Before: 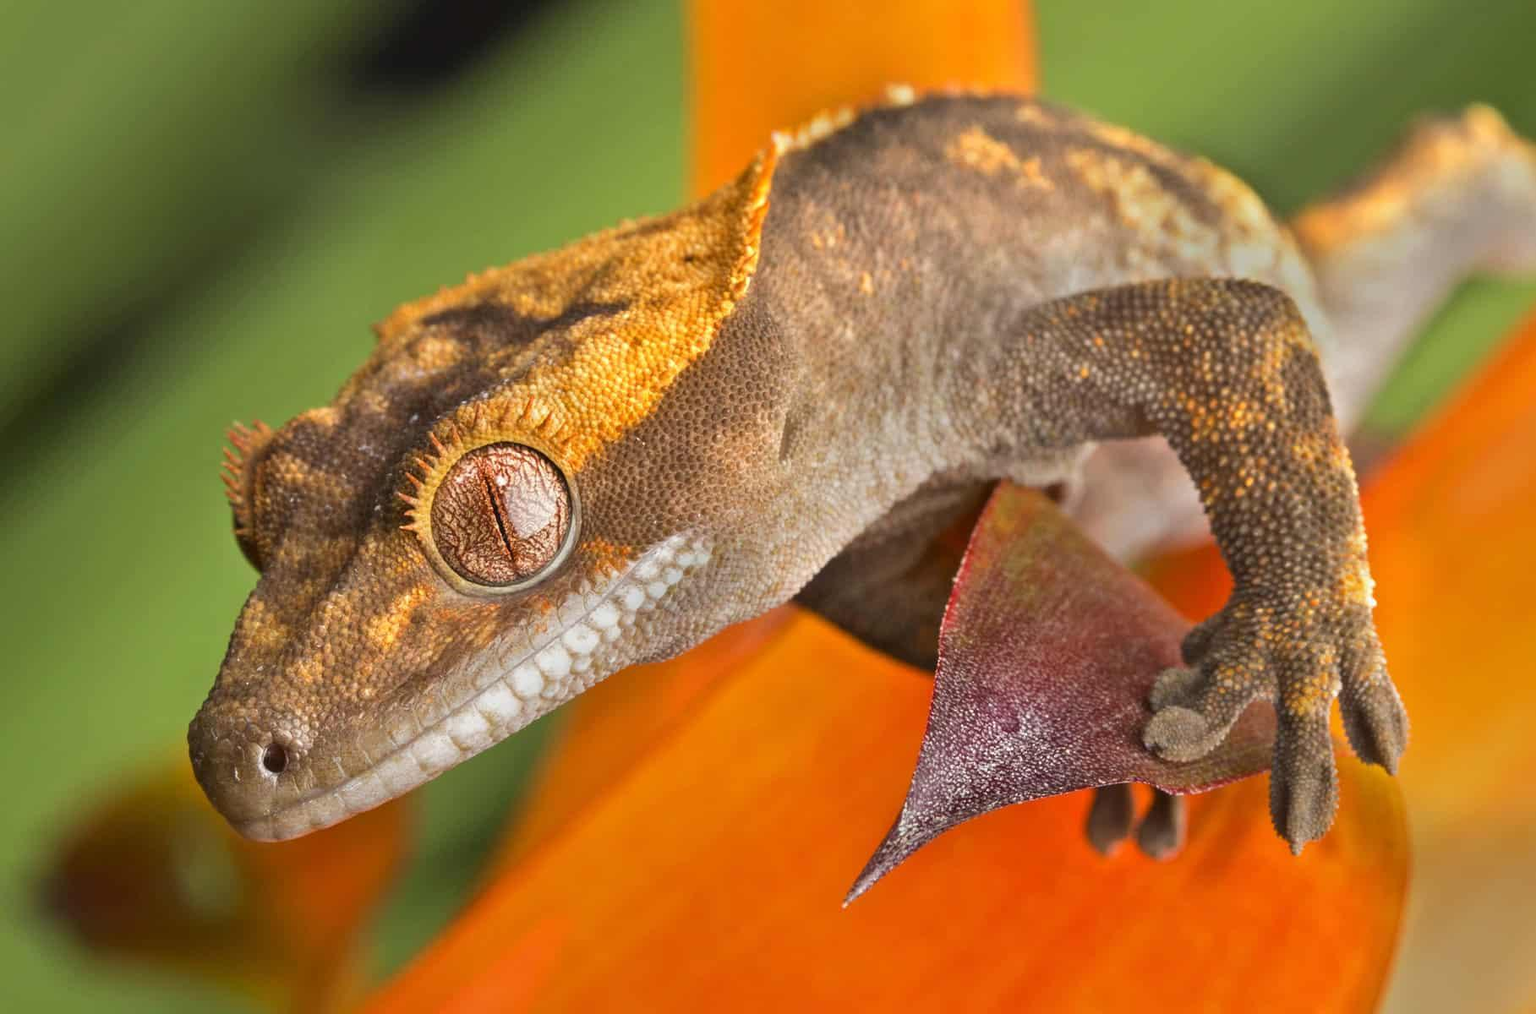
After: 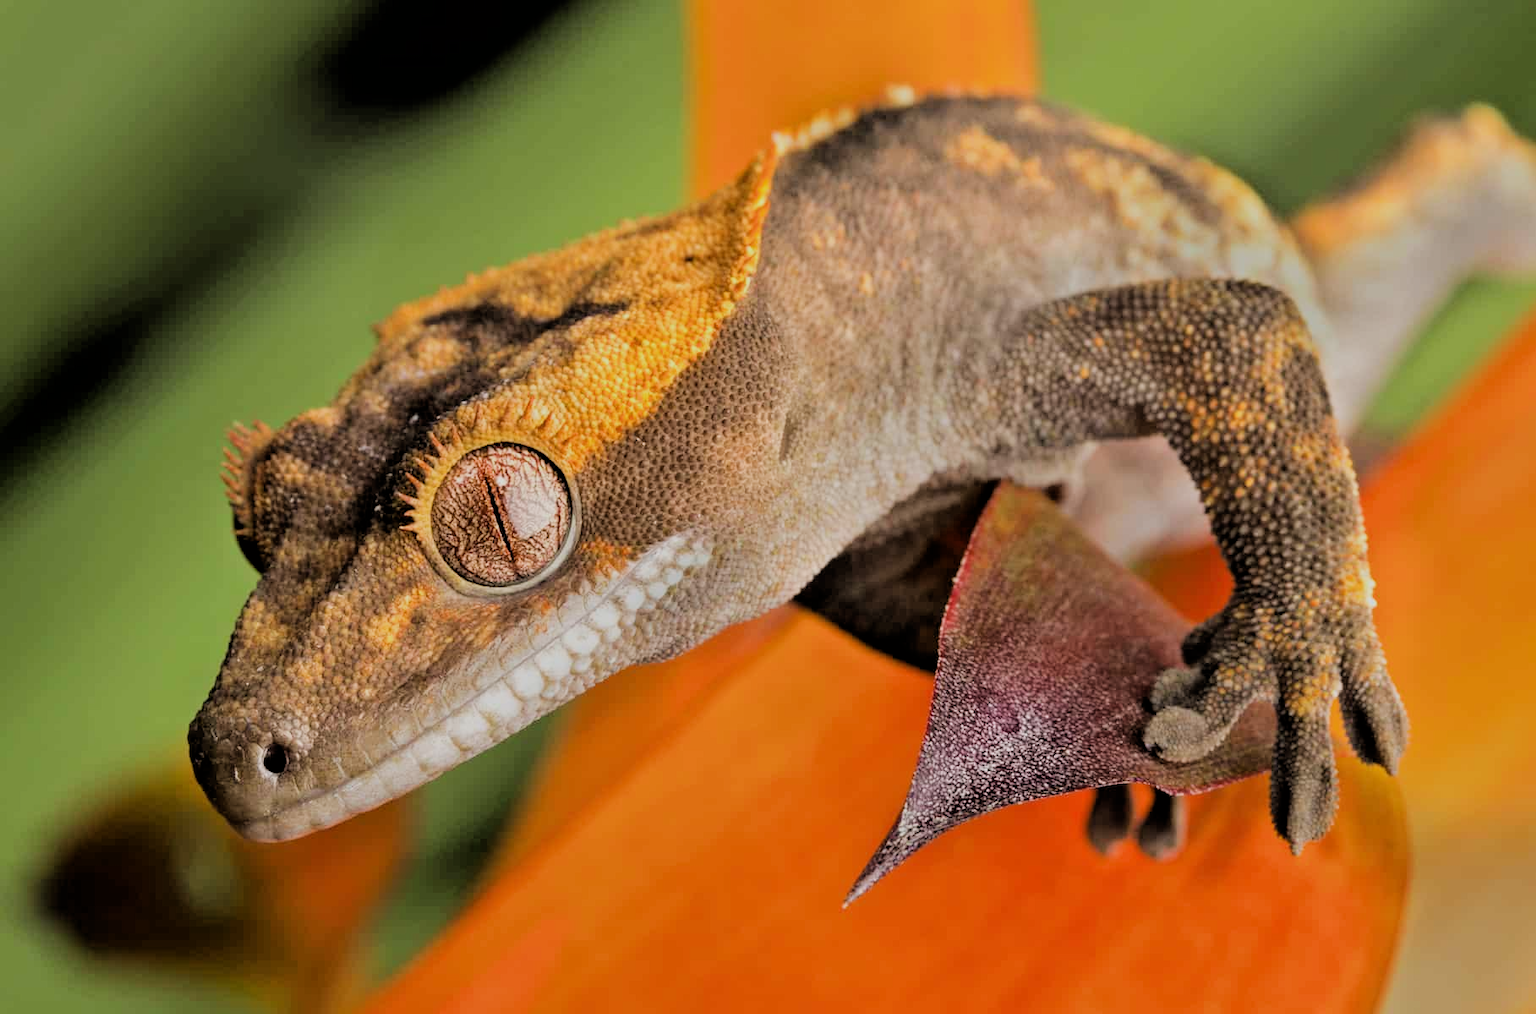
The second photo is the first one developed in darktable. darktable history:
filmic rgb: black relative exposure -2.79 EV, white relative exposure 4.56 EV, hardness 1.72, contrast 1.256
